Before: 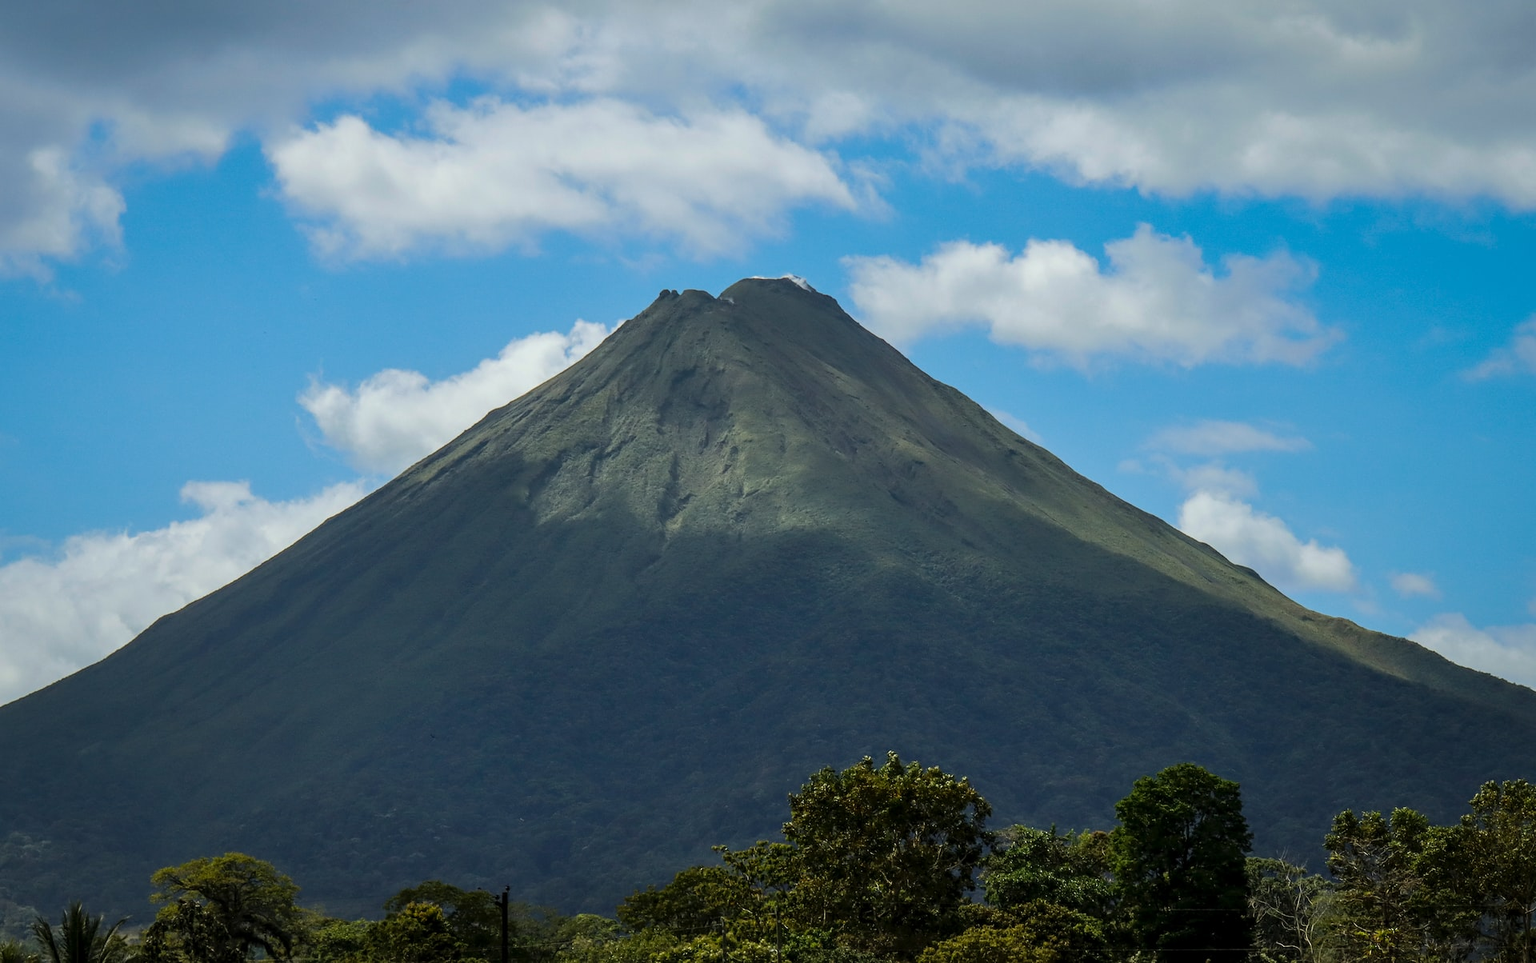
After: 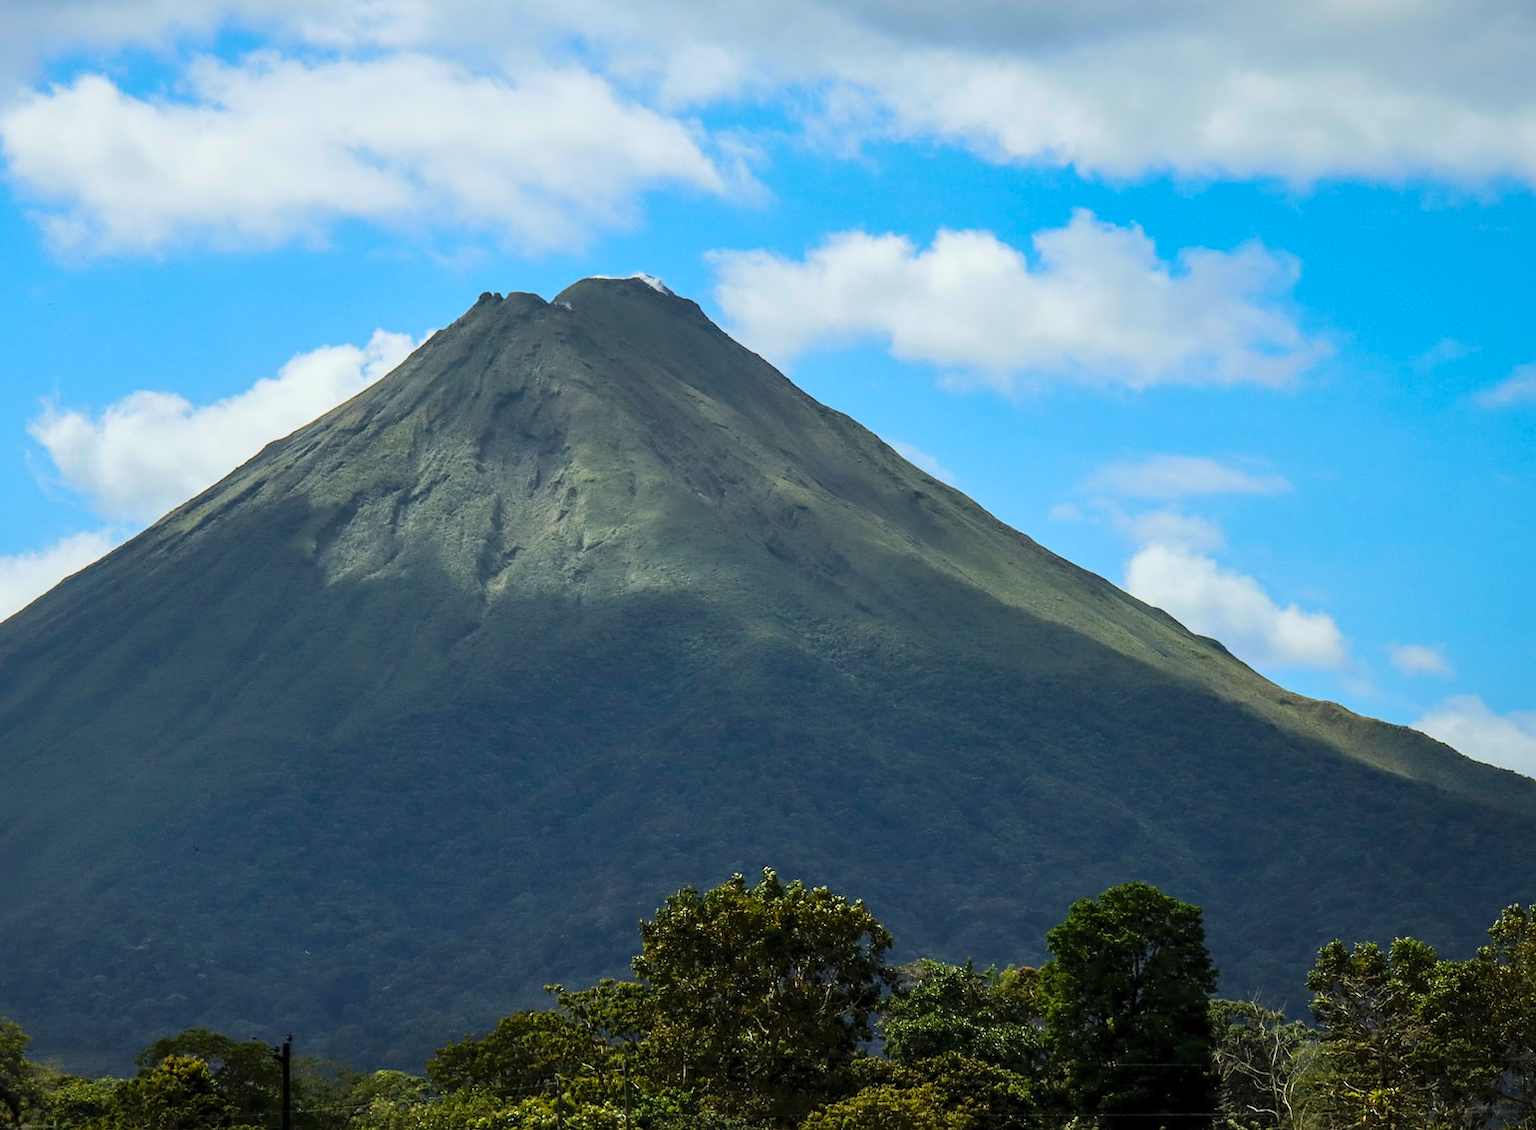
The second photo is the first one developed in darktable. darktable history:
crop and rotate: left 17.959%, top 5.771%, right 1.742%
contrast brightness saturation: contrast 0.2, brightness 0.16, saturation 0.22
